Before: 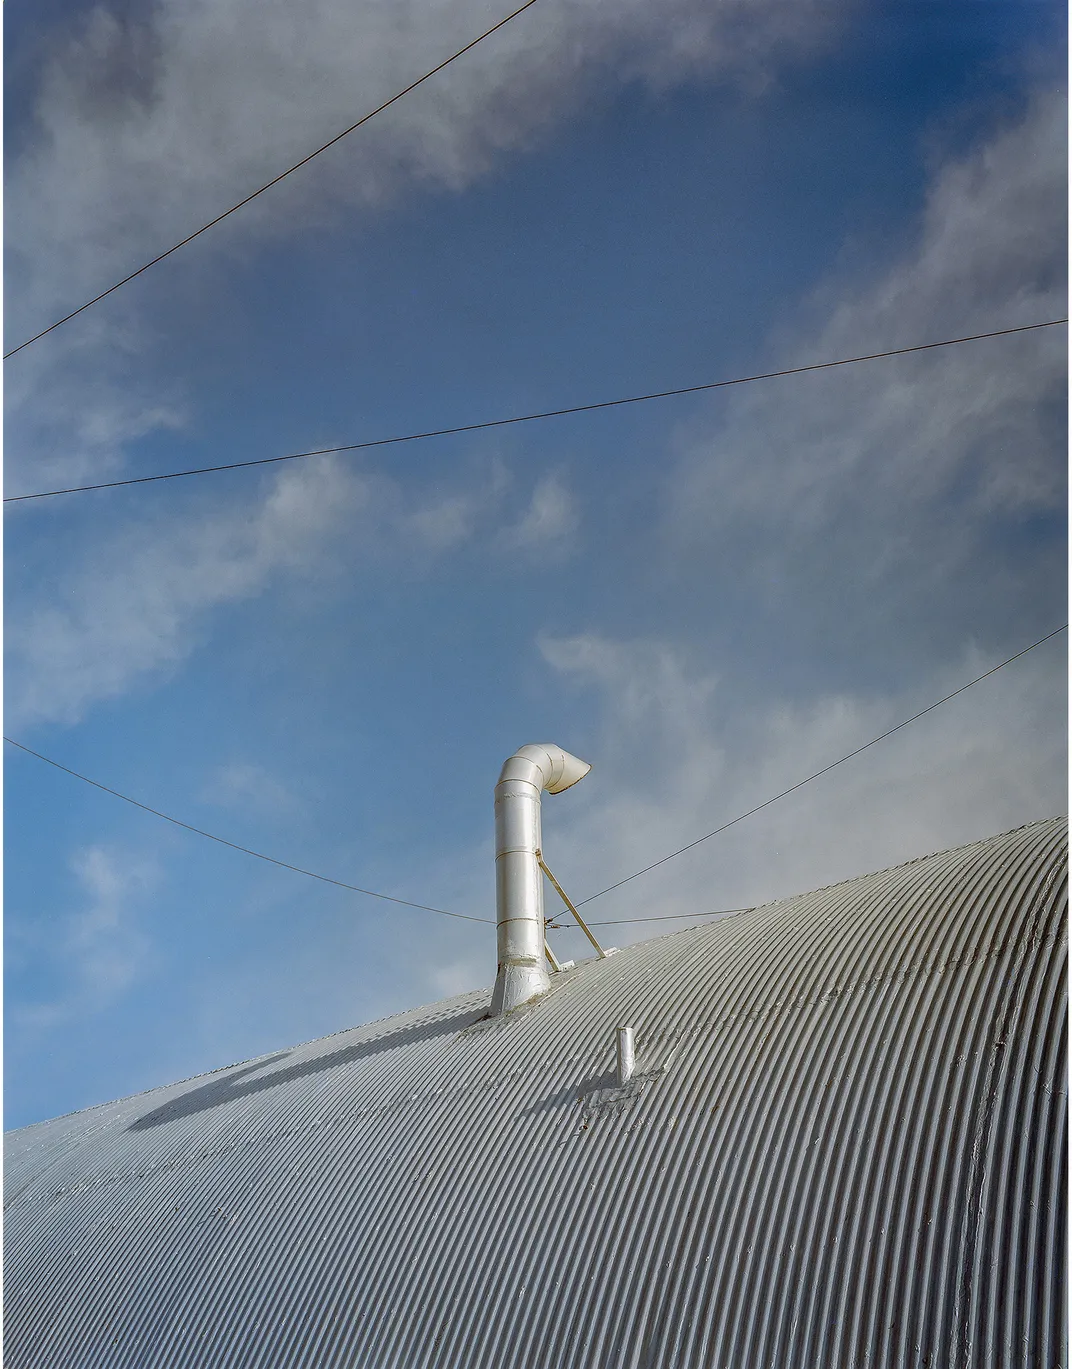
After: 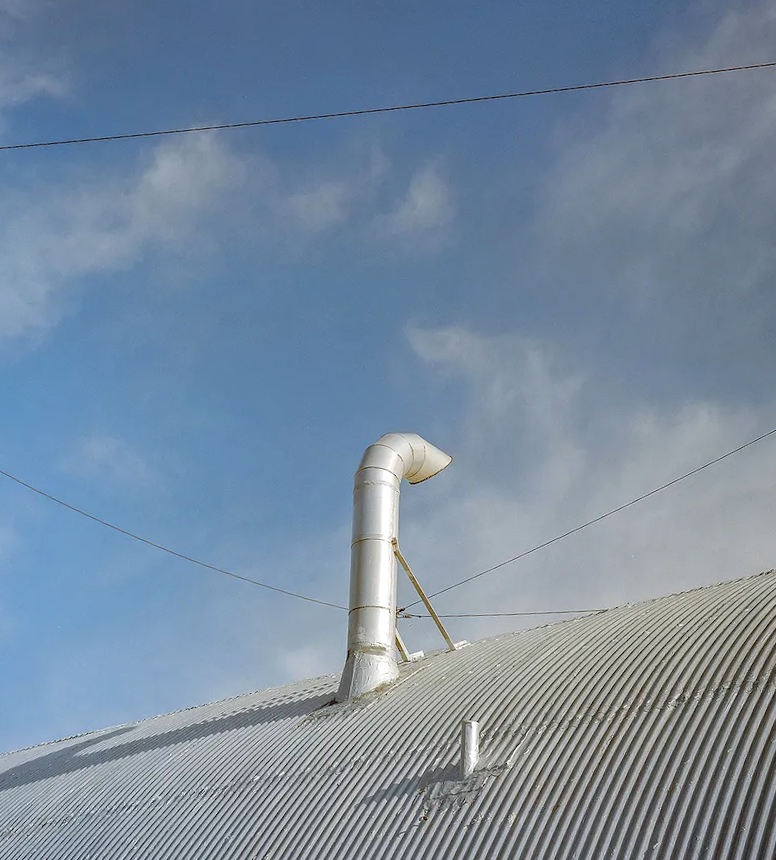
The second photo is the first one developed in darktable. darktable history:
exposure: black level correction 0, exposure 0.2 EV, compensate exposure bias true, compensate highlight preservation false
crop and rotate: angle -3.37°, left 9.79%, top 20.73%, right 12.42%, bottom 11.82%
